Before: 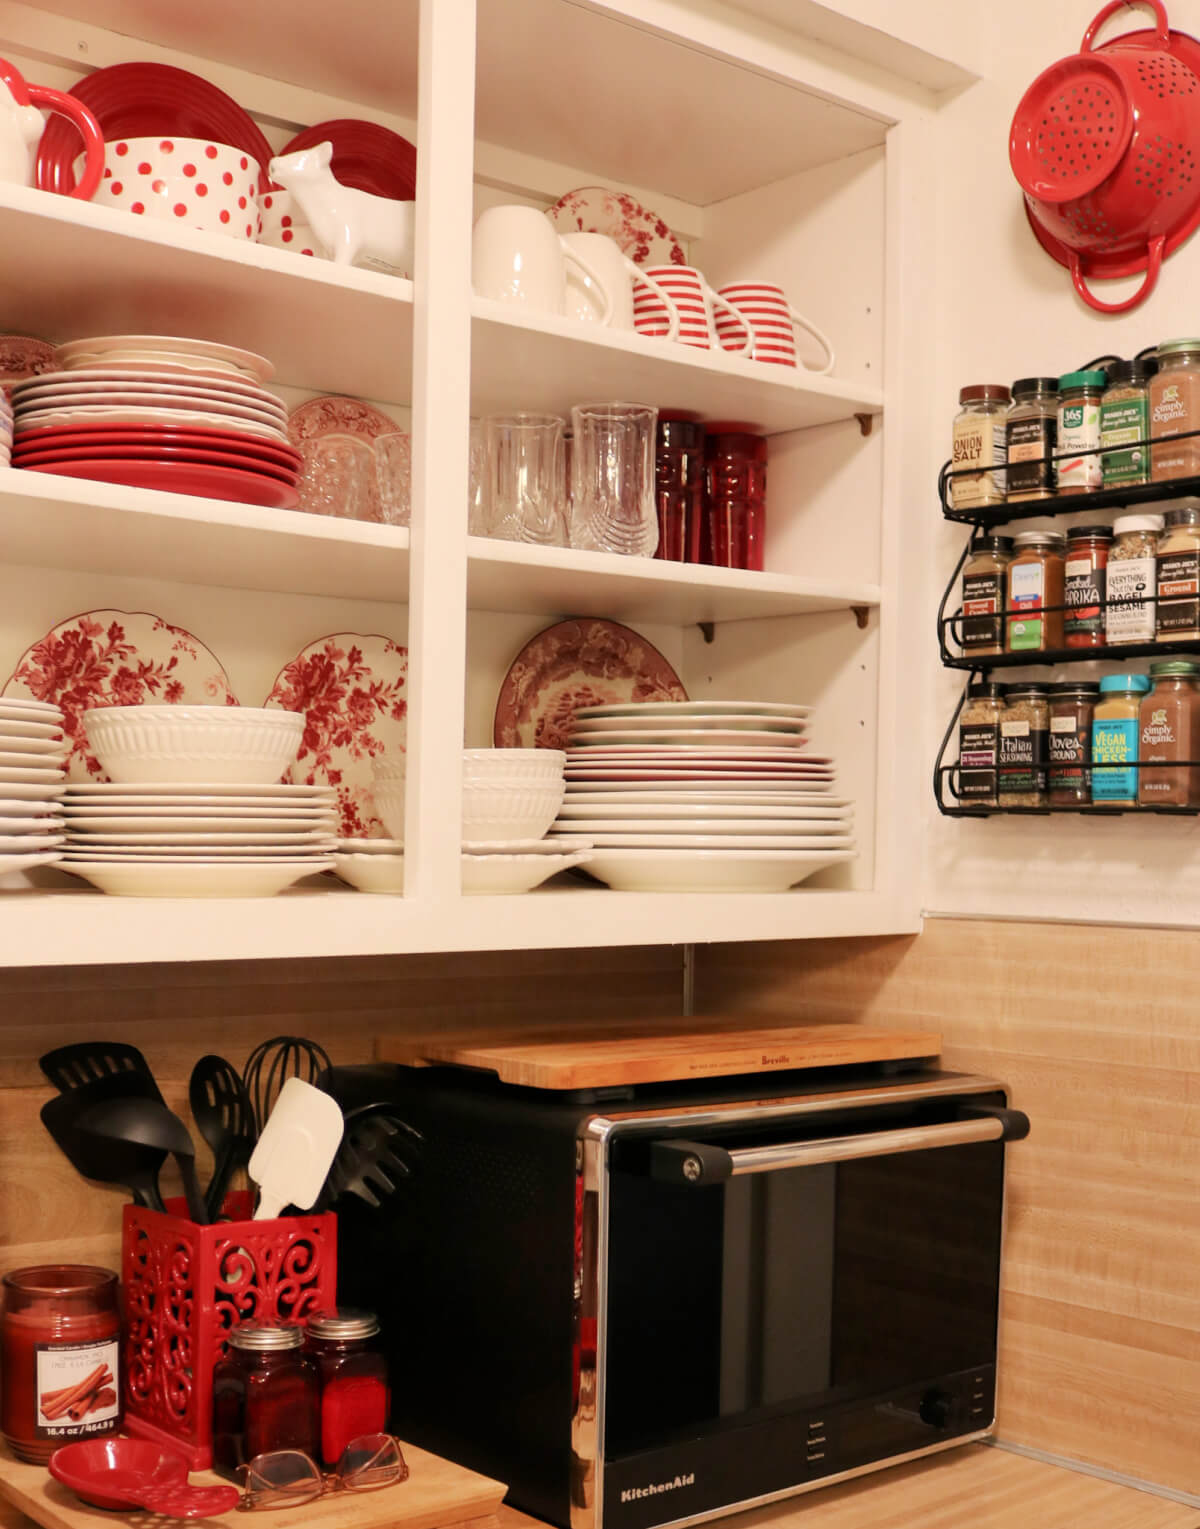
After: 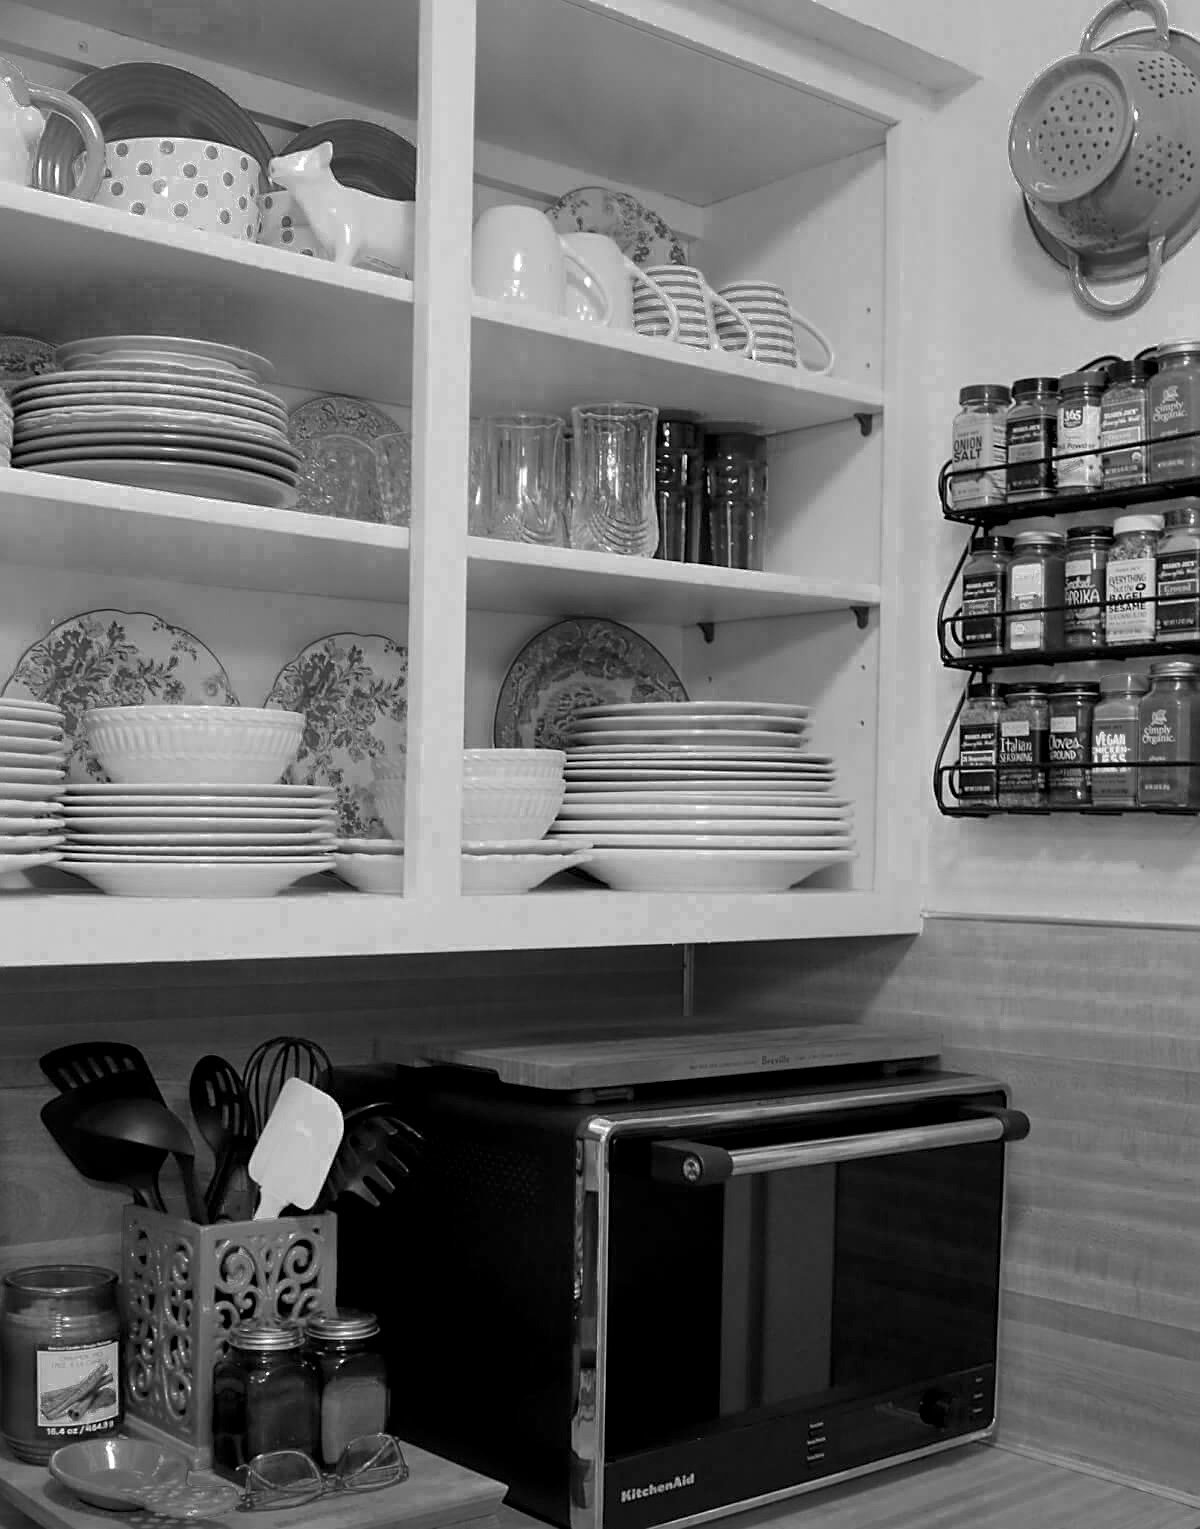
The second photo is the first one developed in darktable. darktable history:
exposure: black level correction 0.002, exposure 0.15 EV, compensate highlight preservation false
color zones: curves: ch0 [(0.002, 0.589) (0.107, 0.484) (0.146, 0.249) (0.217, 0.352) (0.309, 0.525) (0.39, 0.404) (0.455, 0.169) (0.597, 0.055) (0.724, 0.212) (0.775, 0.691) (0.869, 0.571) (1, 0.587)]; ch1 [(0, 0) (0.143, 0) (0.286, 0) (0.429, 0) (0.571, 0) (0.714, 0) (0.857, 0)]
sharpen: on, module defaults
